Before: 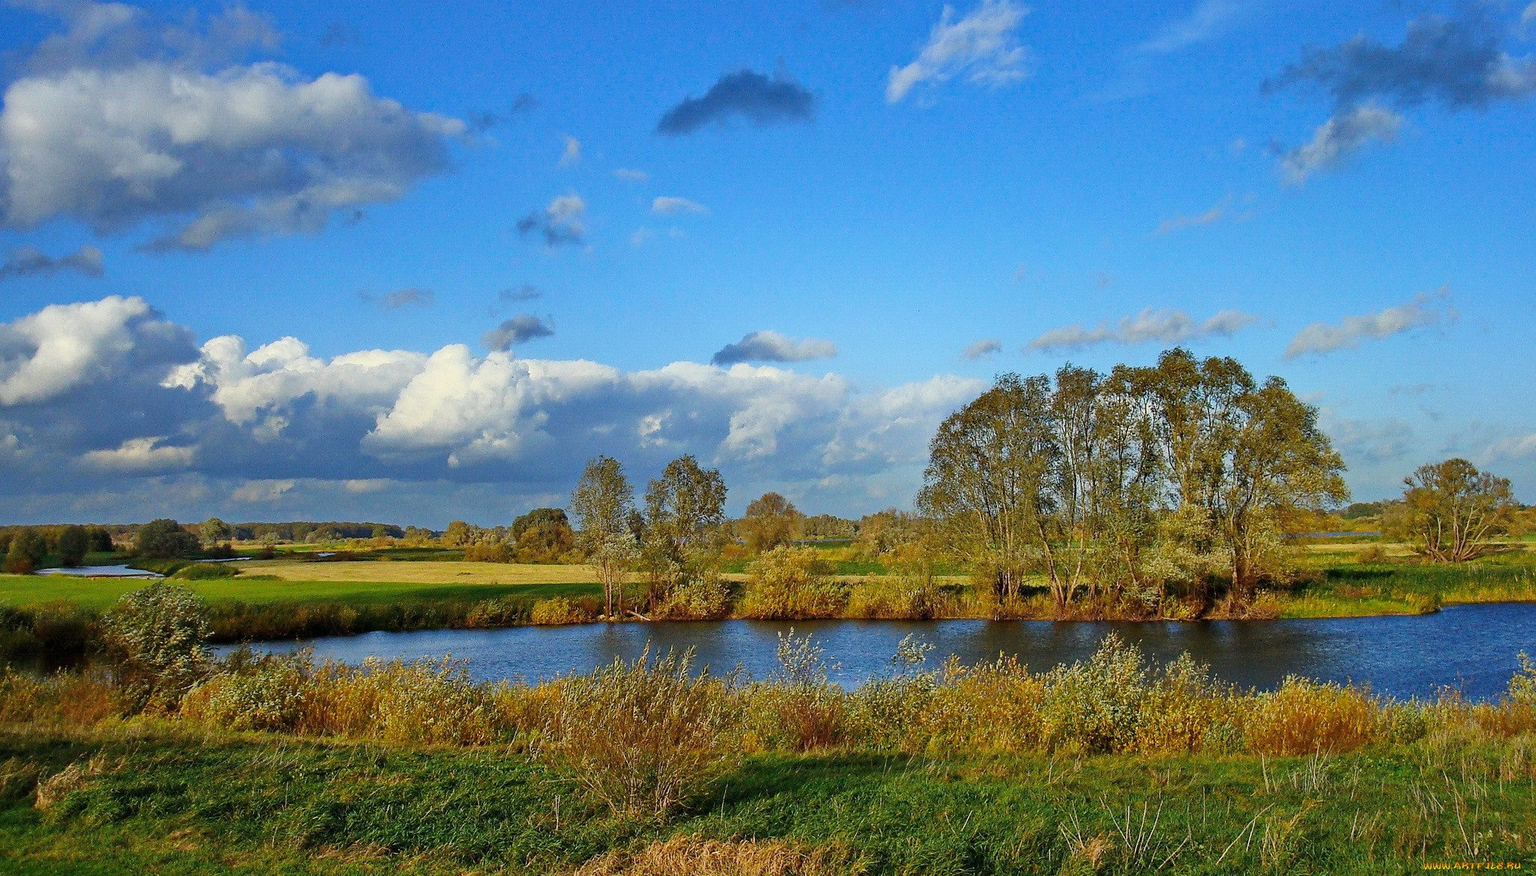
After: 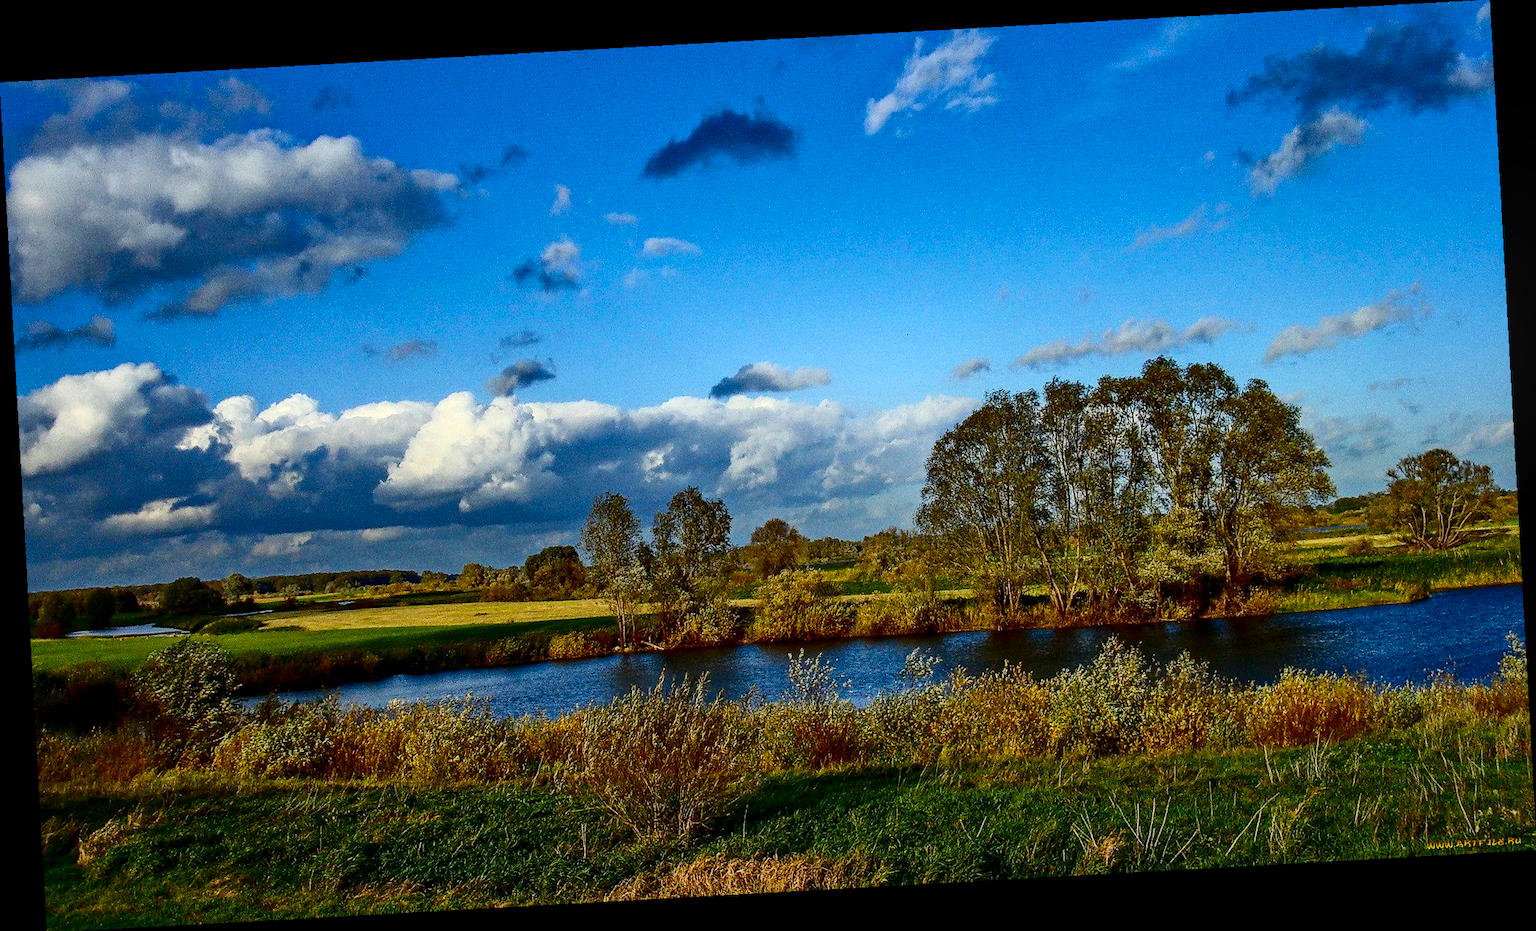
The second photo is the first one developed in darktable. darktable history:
rotate and perspective: rotation -3.18°, automatic cropping off
contrast brightness saturation: contrast 0.24, brightness -0.24, saturation 0.14
local contrast: on, module defaults
